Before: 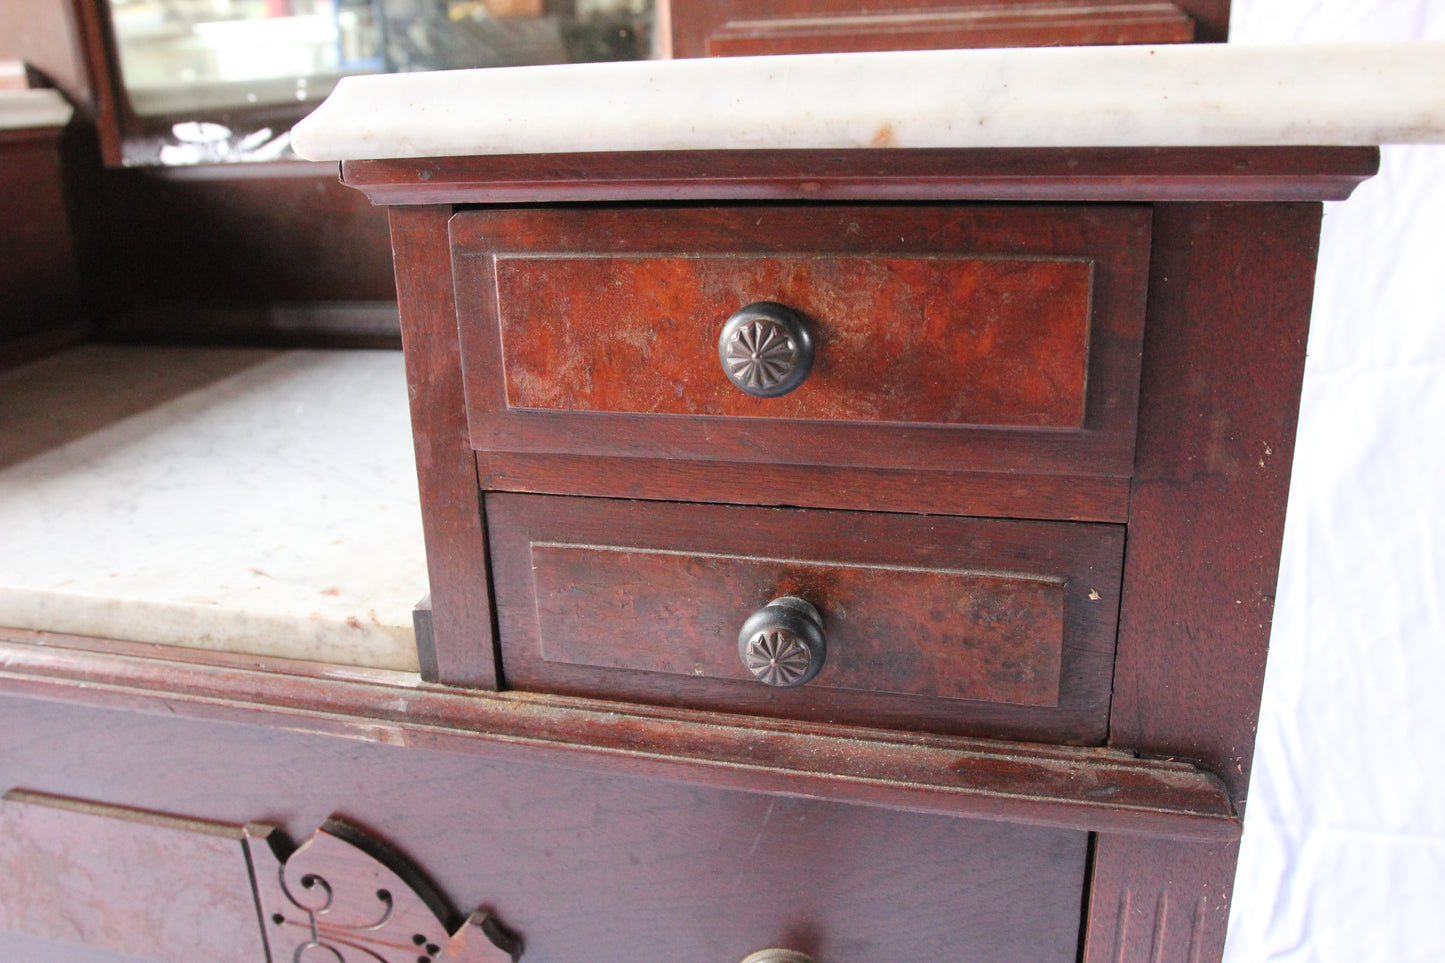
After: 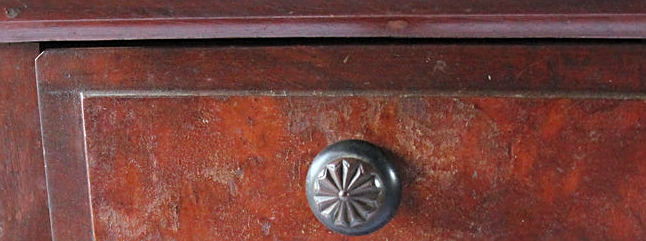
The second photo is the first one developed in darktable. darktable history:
white balance: red 0.925, blue 1.046
crop: left 28.64%, top 16.832%, right 26.637%, bottom 58.055%
sharpen: on, module defaults
